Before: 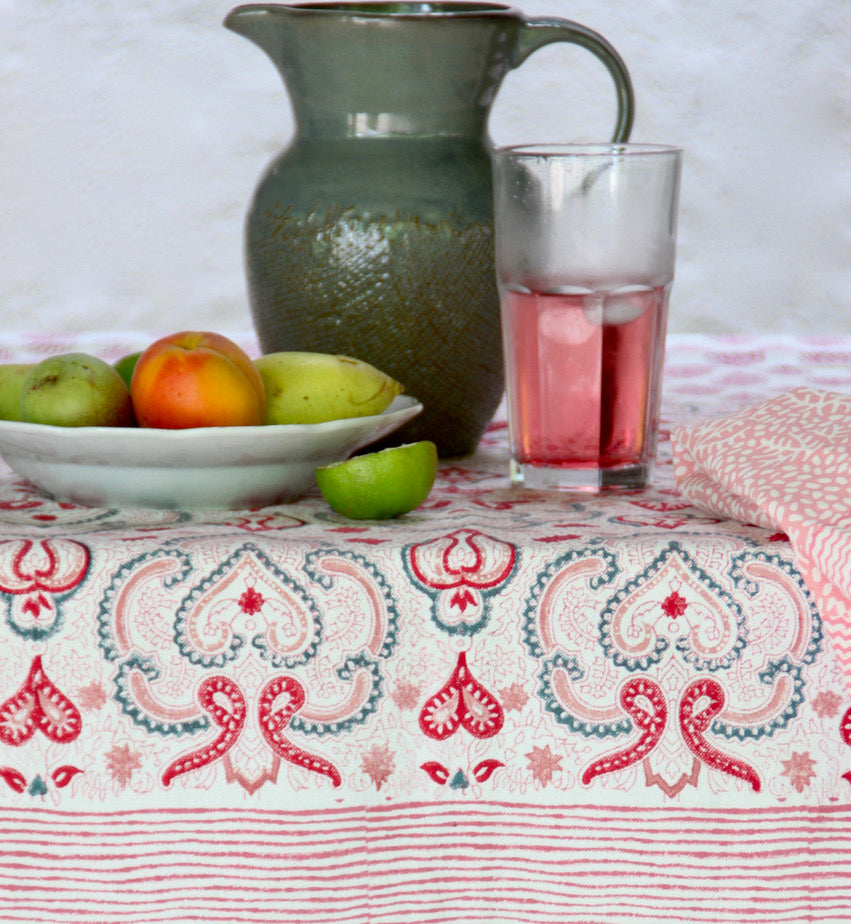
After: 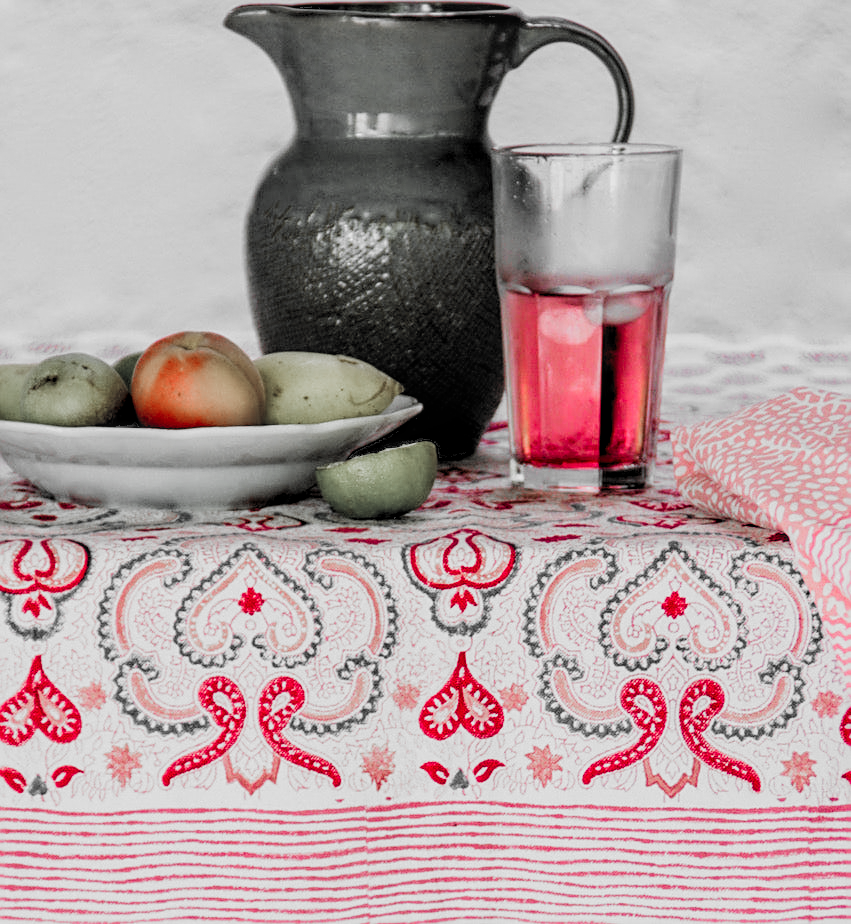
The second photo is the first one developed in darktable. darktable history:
local contrast: on, module defaults
color zones: curves: ch1 [(0, 0.831) (0.08, 0.771) (0.157, 0.268) (0.241, 0.207) (0.562, -0.005) (0.714, -0.013) (0.876, 0.01) (1, 0.831)]
filmic rgb: black relative exposure -5.15 EV, white relative exposure 3.96 EV, hardness 2.9, contrast 1.297, highlights saturation mix -29.56%, add noise in highlights 0.002, preserve chrominance luminance Y, color science v3 (2019), use custom middle-gray values true, contrast in highlights soft
sharpen: on, module defaults
